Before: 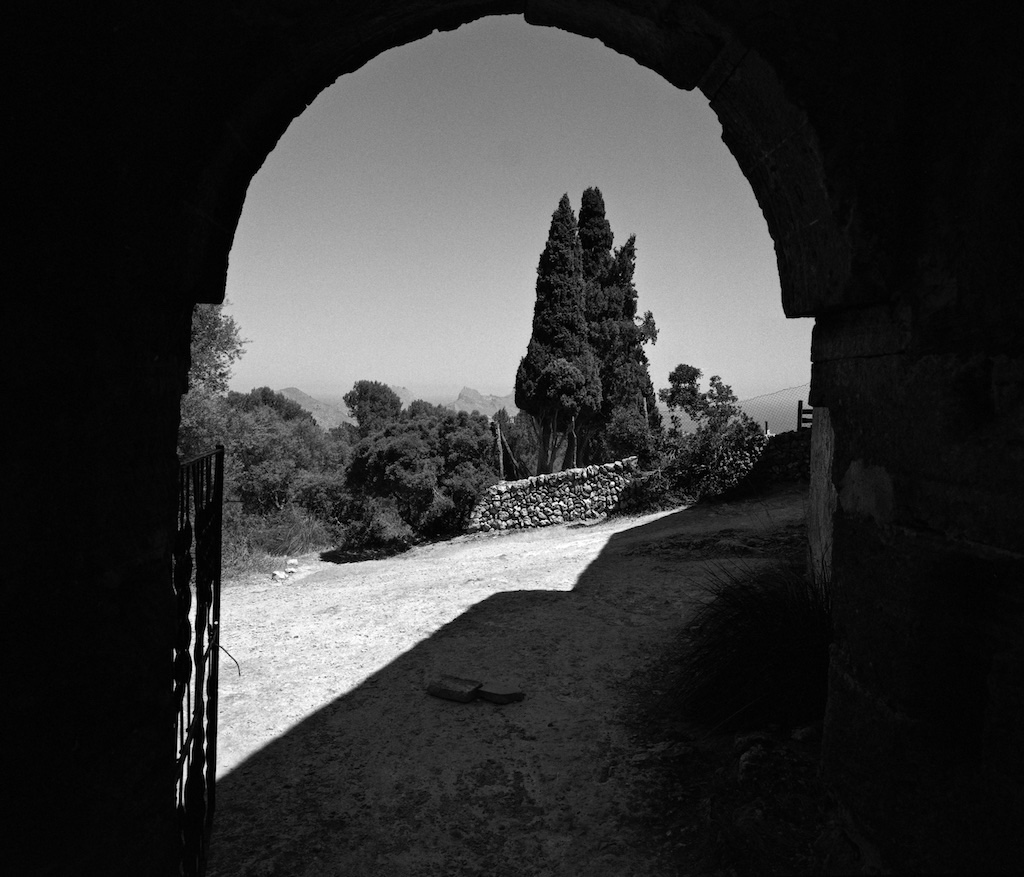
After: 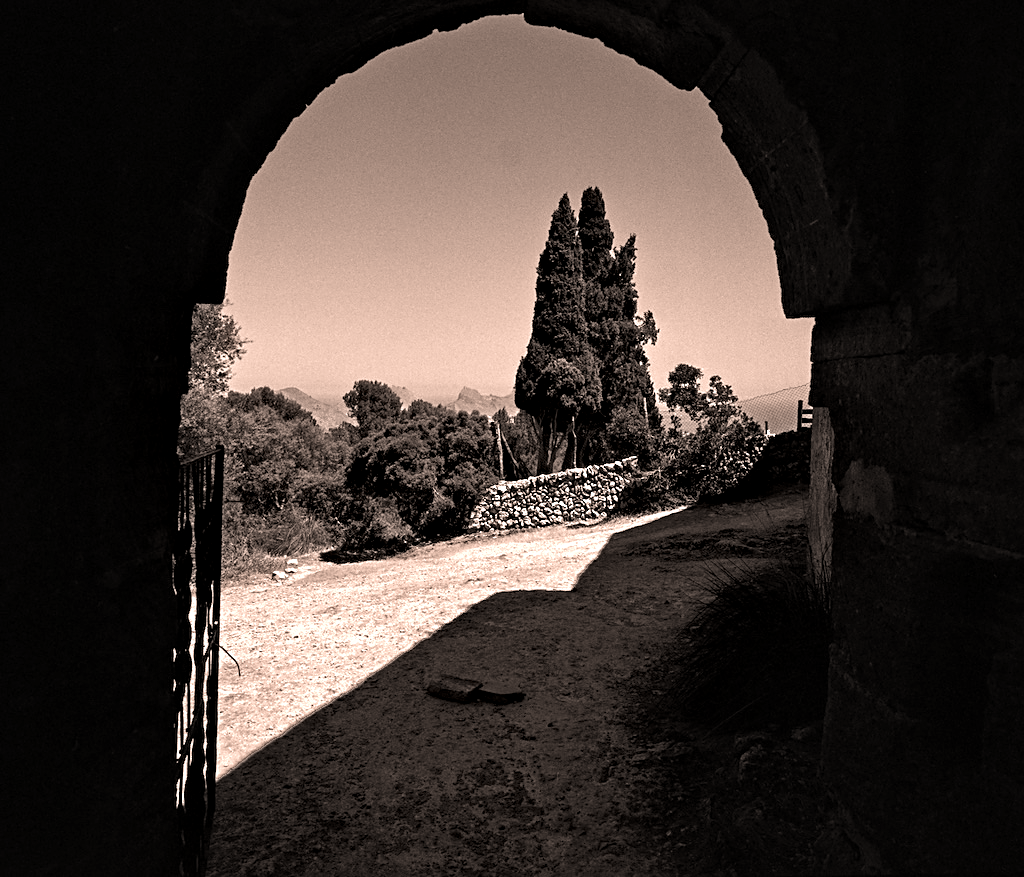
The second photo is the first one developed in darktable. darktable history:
white balance: red 1.127, blue 0.943
sharpen: on, module defaults
contrast equalizer: y [[0.545, 0.572, 0.59, 0.59, 0.571, 0.545], [0.5 ×6], [0.5 ×6], [0 ×6], [0 ×6]]
velvia: on, module defaults
color zones: curves: ch0 [(0.004, 0.305) (0.261, 0.623) (0.389, 0.399) (0.708, 0.571) (0.947, 0.34)]; ch1 [(0.025, 0.645) (0.229, 0.584) (0.326, 0.551) (0.484, 0.262) (0.757, 0.643)]
